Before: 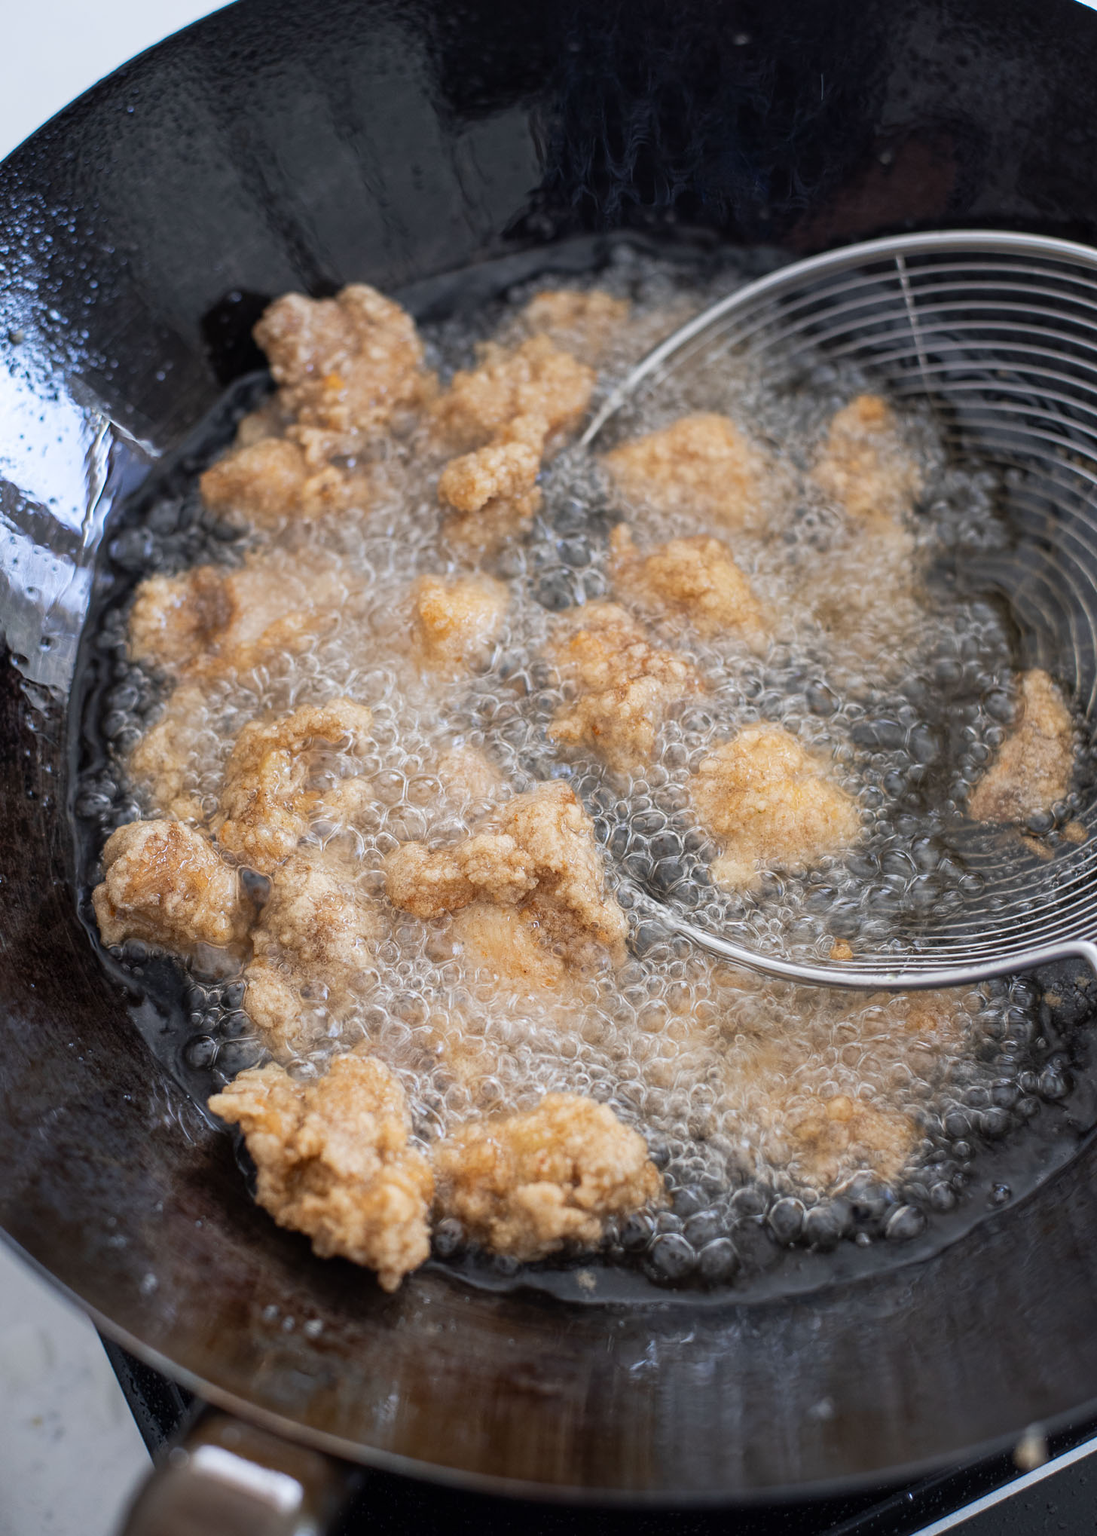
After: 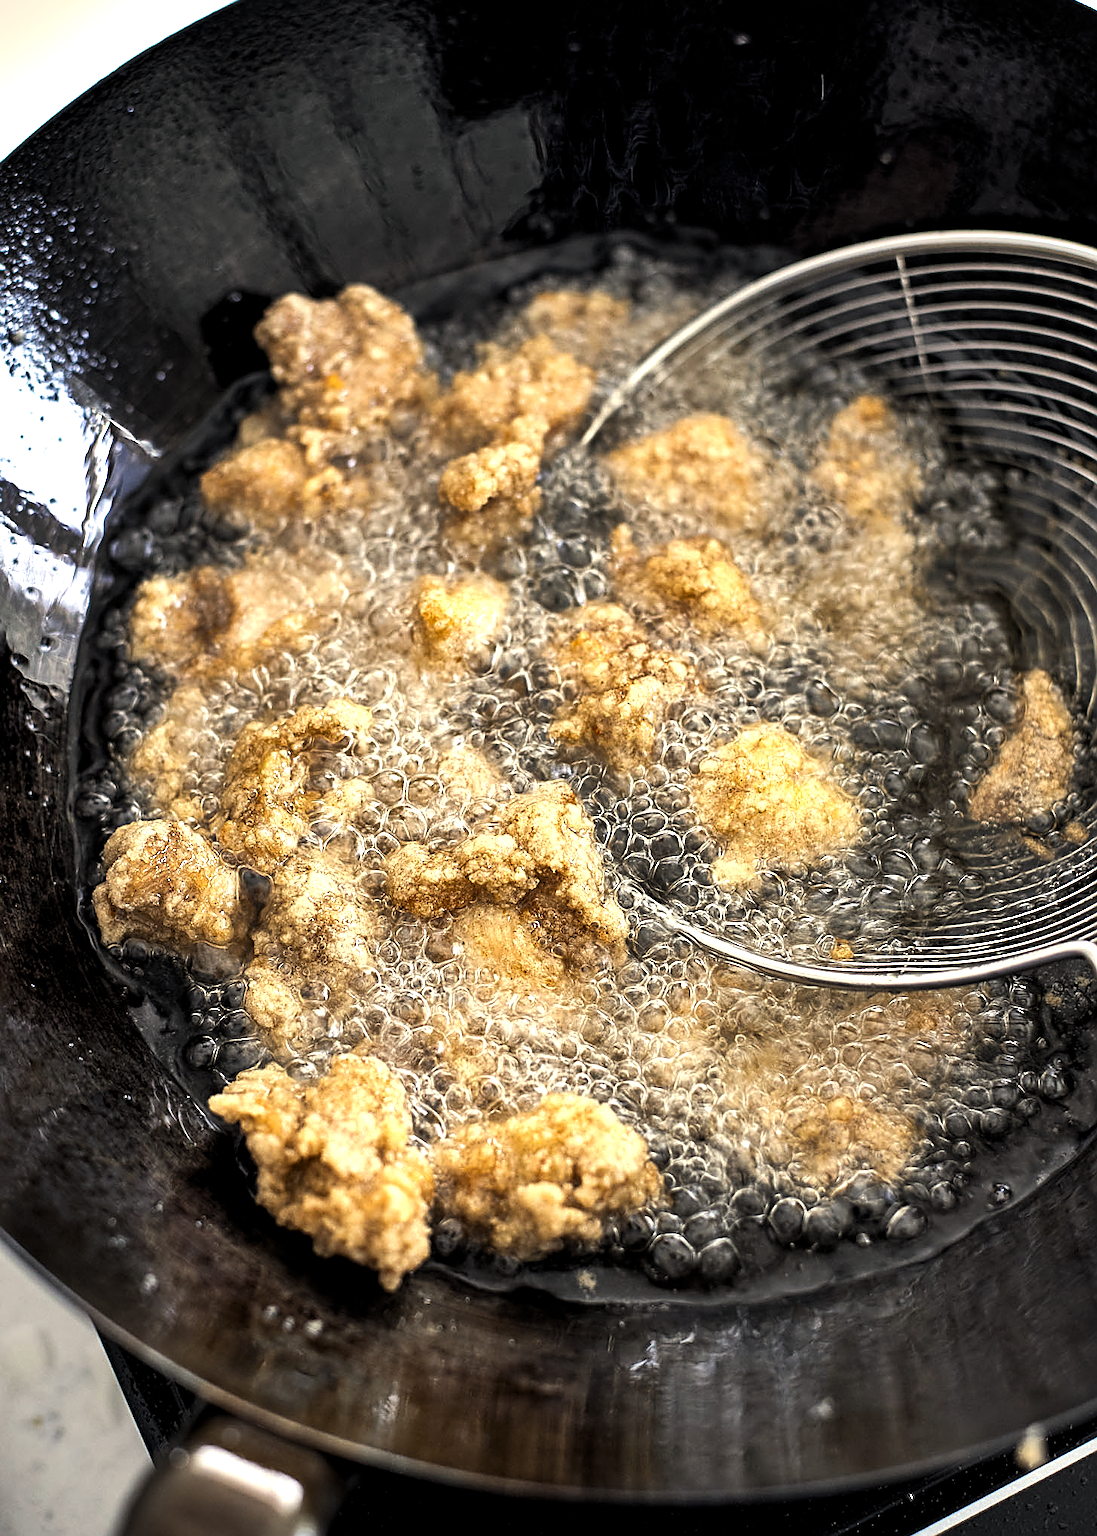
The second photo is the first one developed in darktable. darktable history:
levels: levels [0.044, 0.475, 0.791]
sharpen: amount 0.89
color correction: highlights a* 1.31, highlights b* 18.08
shadows and highlights: highlights color adjustment 32.08%, soften with gaussian
